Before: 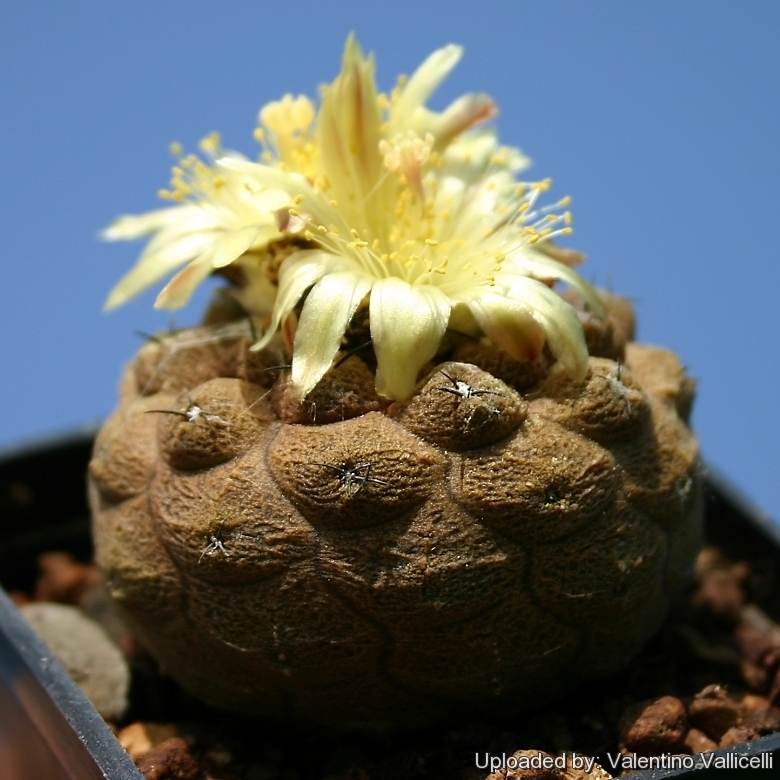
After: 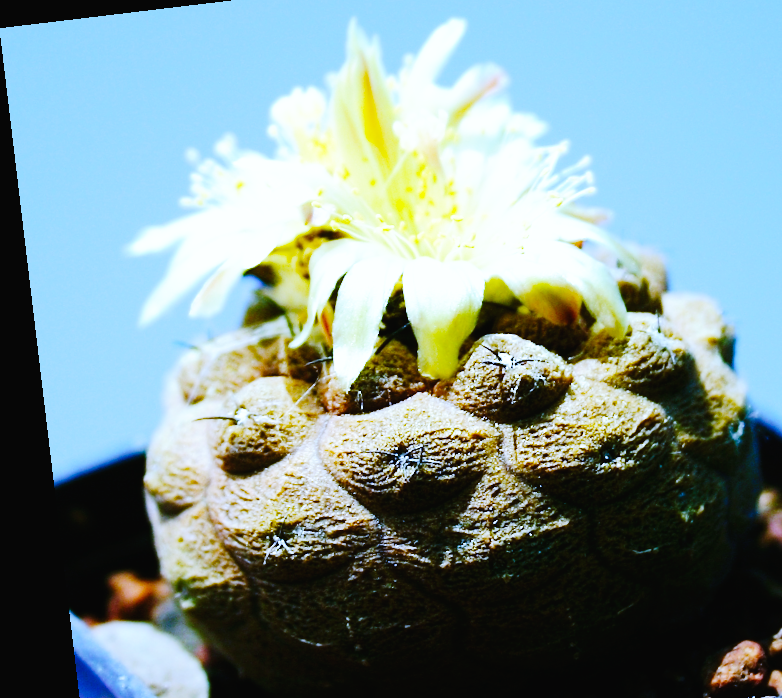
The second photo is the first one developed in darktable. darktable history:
base curve: curves: ch0 [(0, 0) (0.007, 0.004) (0.027, 0.03) (0.046, 0.07) (0.207, 0.54) (0.442, 0.872) (0.673, 0.972) (1, 1)], preserve colors none
color balance rgb: perceptual saturation grading › global saturation 25%, perceptual brilliance grading › mid-tones 10%, perceptual brilliance grading › shadows 15%, global vibrance 20%
exposure: black level correction 0.001, exposure 0.14 EV, compensate highlight preservation false
white balance: red 0.766, blue 1.537
tone equalizer: on, module defaults
tone curve: curves: ch0 [(0, 0) (0.003, 0.015) (0.011, 0.021) (0.025, 0.032) (0.044, 0.046) (0.069, 0.062) (0.1, 0.08) (0.136, 0.117) (0.177, 0.165) (0.224, 0.221) (0.277, 0.298) (0.335, 0.385) (0.399, 0.469) (0.468, 0.558) (0.543, 0.637) (0.623, 0.708) (0.709, 0.771) (0.801, 0.84) (0.898, 0.907) (1, 1)], preserve colors none
rotate and perspective: rotation -6.83°, automatic cropping off
crop: top 7.49%, right 9.717%, bottom 11.943%
